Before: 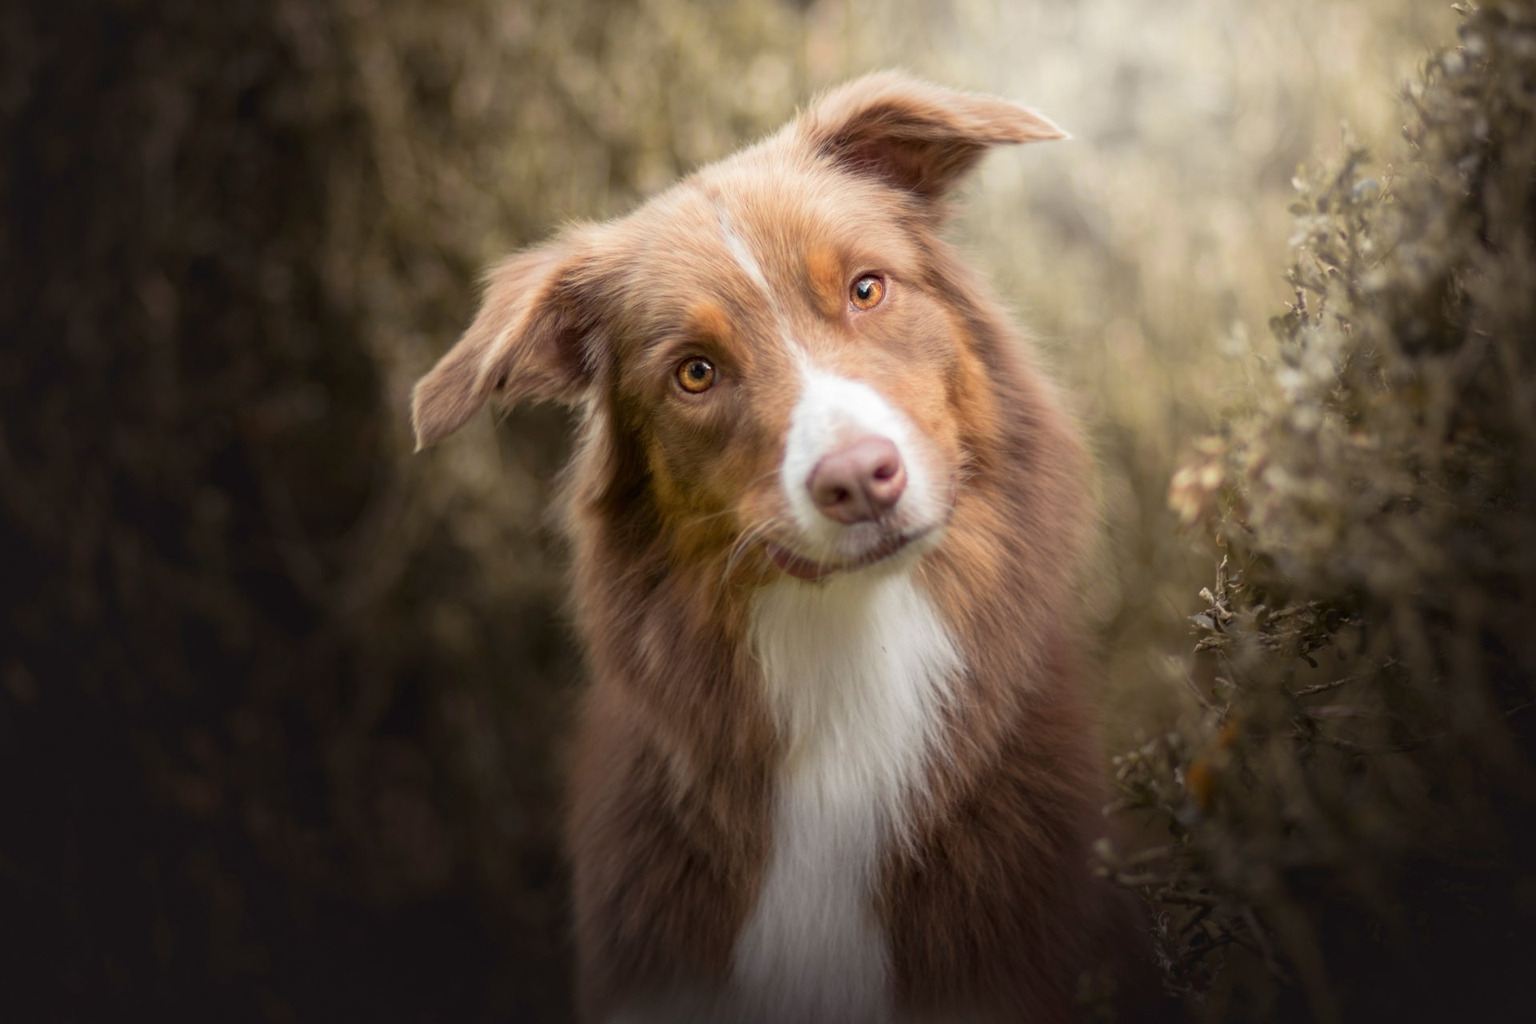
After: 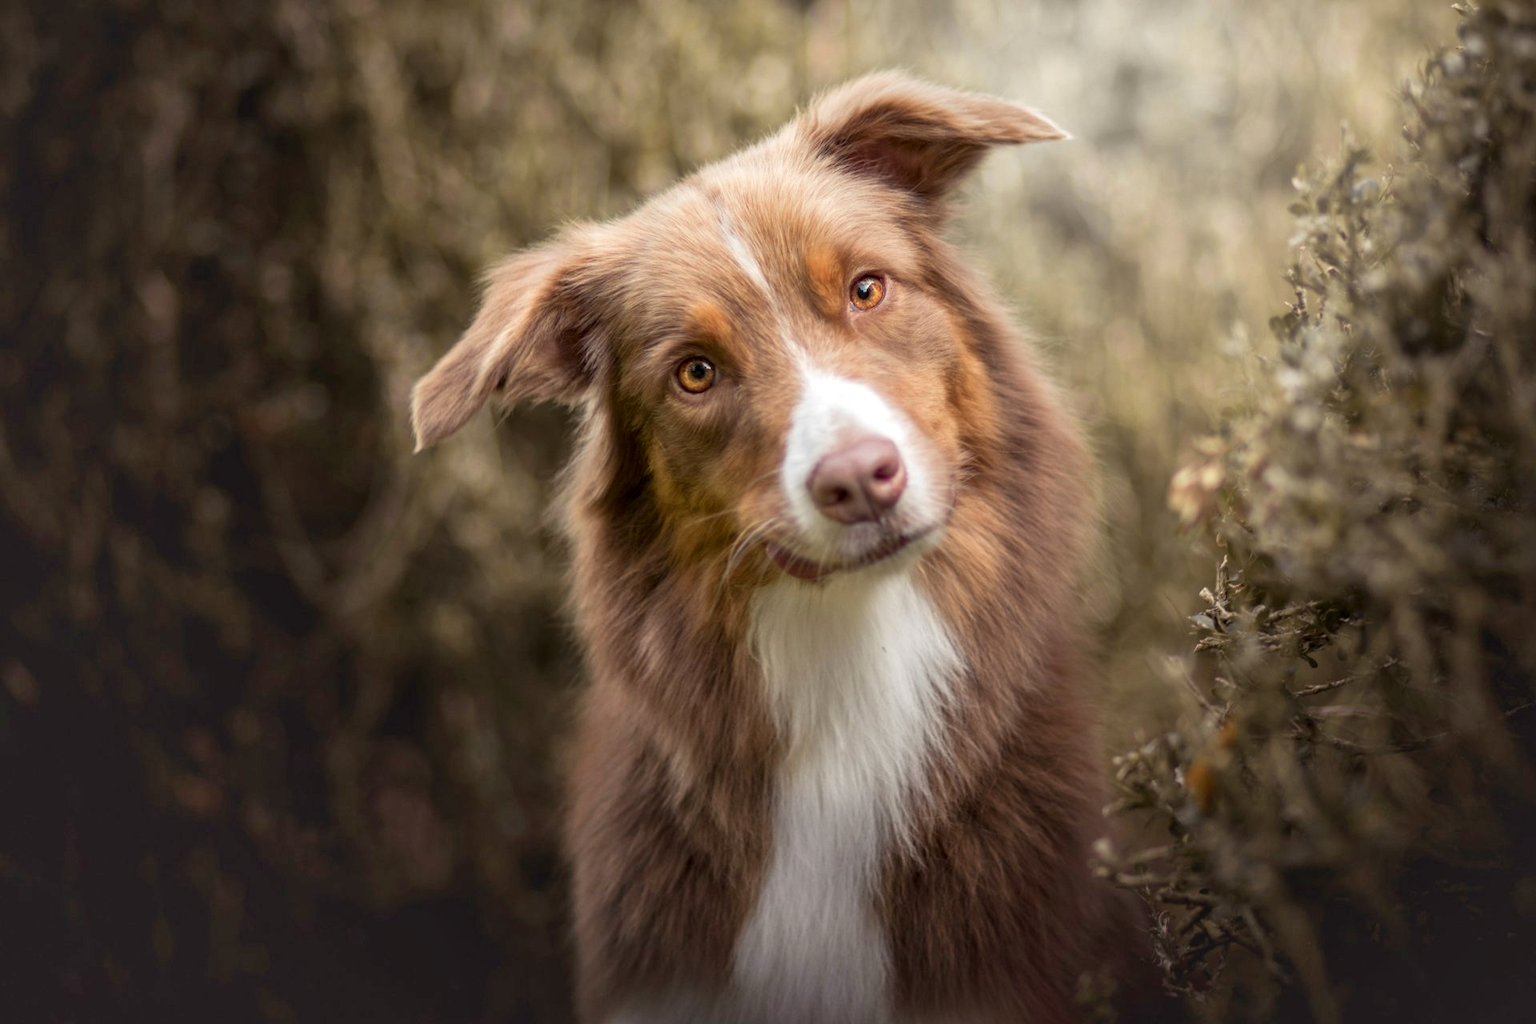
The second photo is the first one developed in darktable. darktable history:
local contrast: on, module defaults
shadows and highlights: soften with gaussian
contrast brightness saturation: contrast -0.02, brightness -0.01, saturation 0.03
